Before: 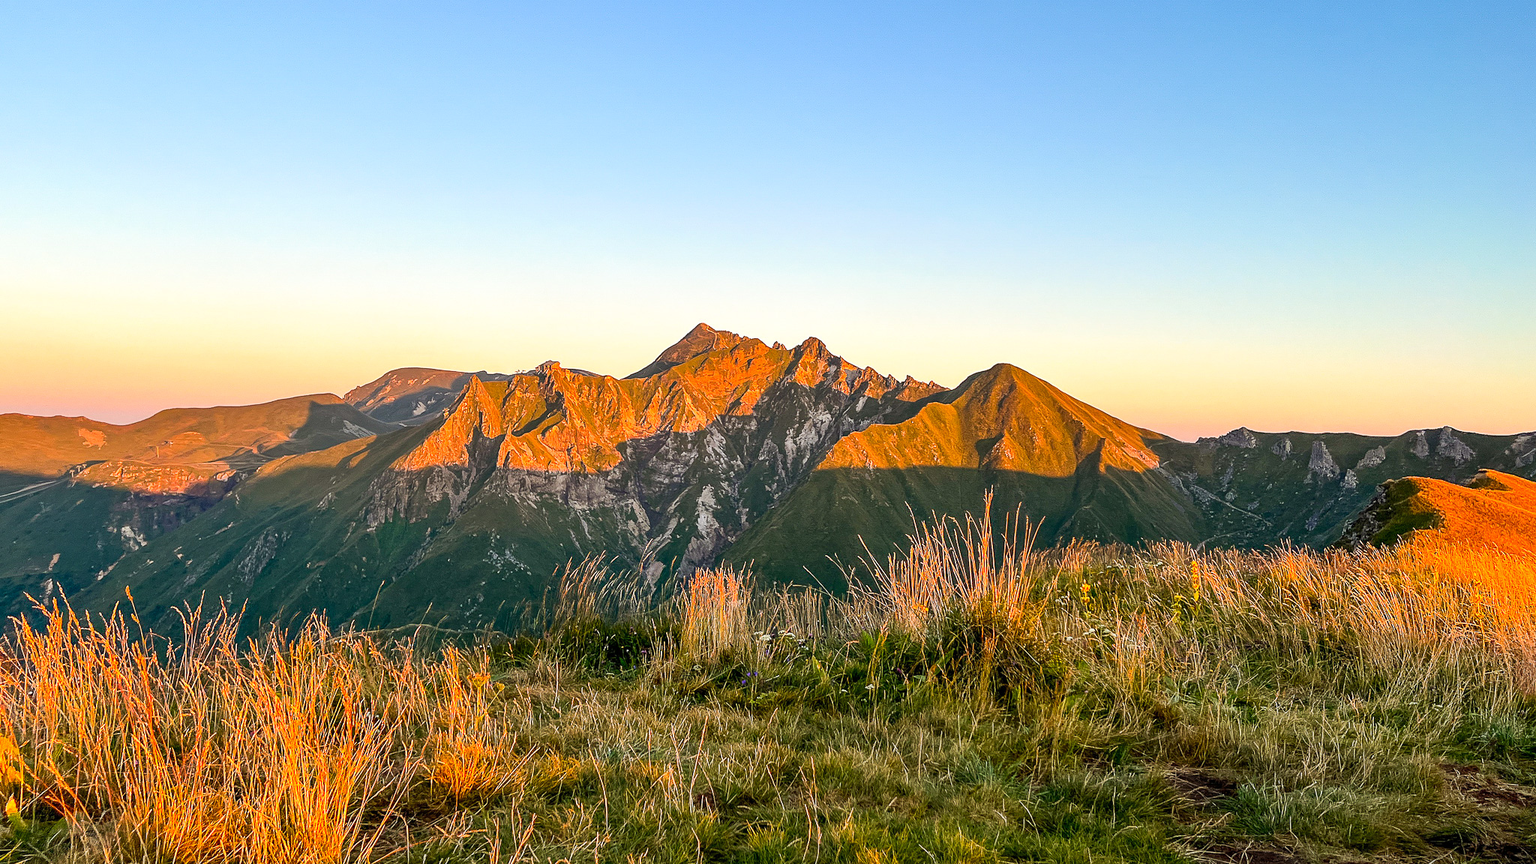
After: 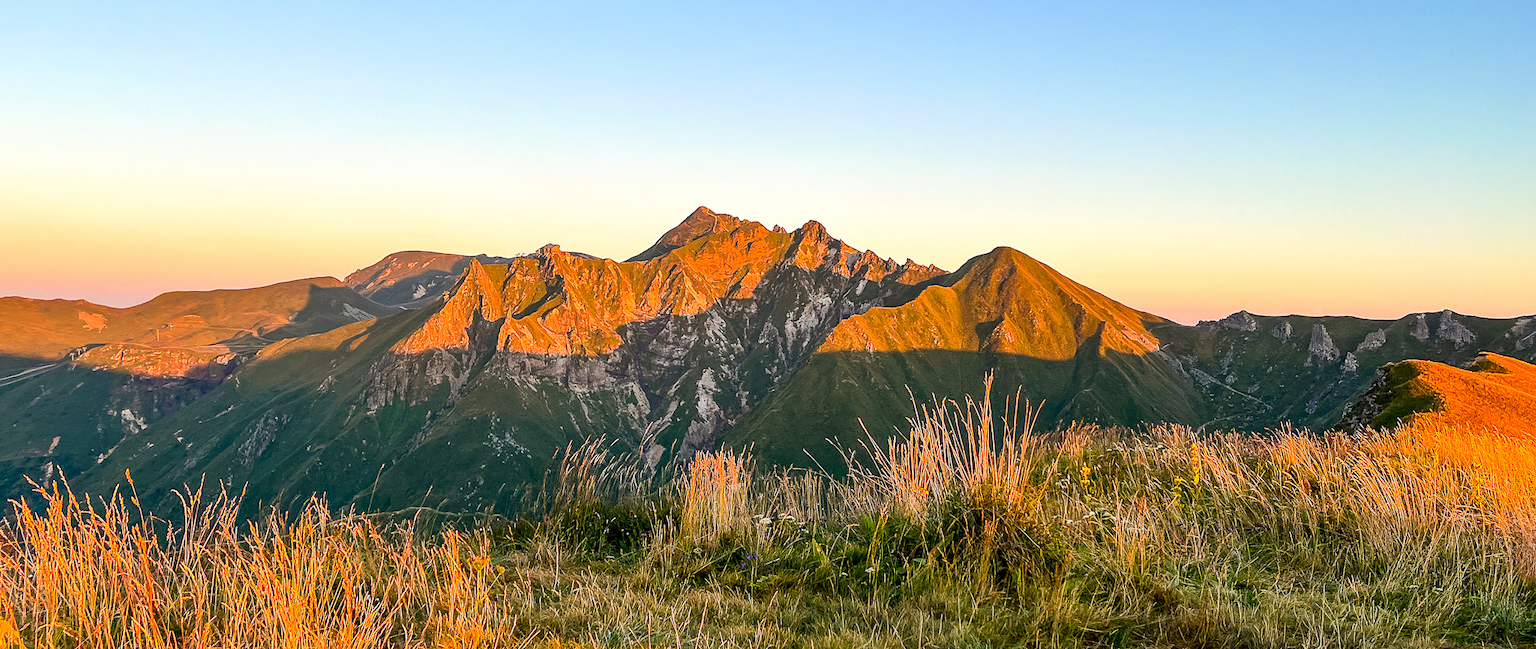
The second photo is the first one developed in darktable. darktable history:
crop: top 13.608%, bottom 11.142%
